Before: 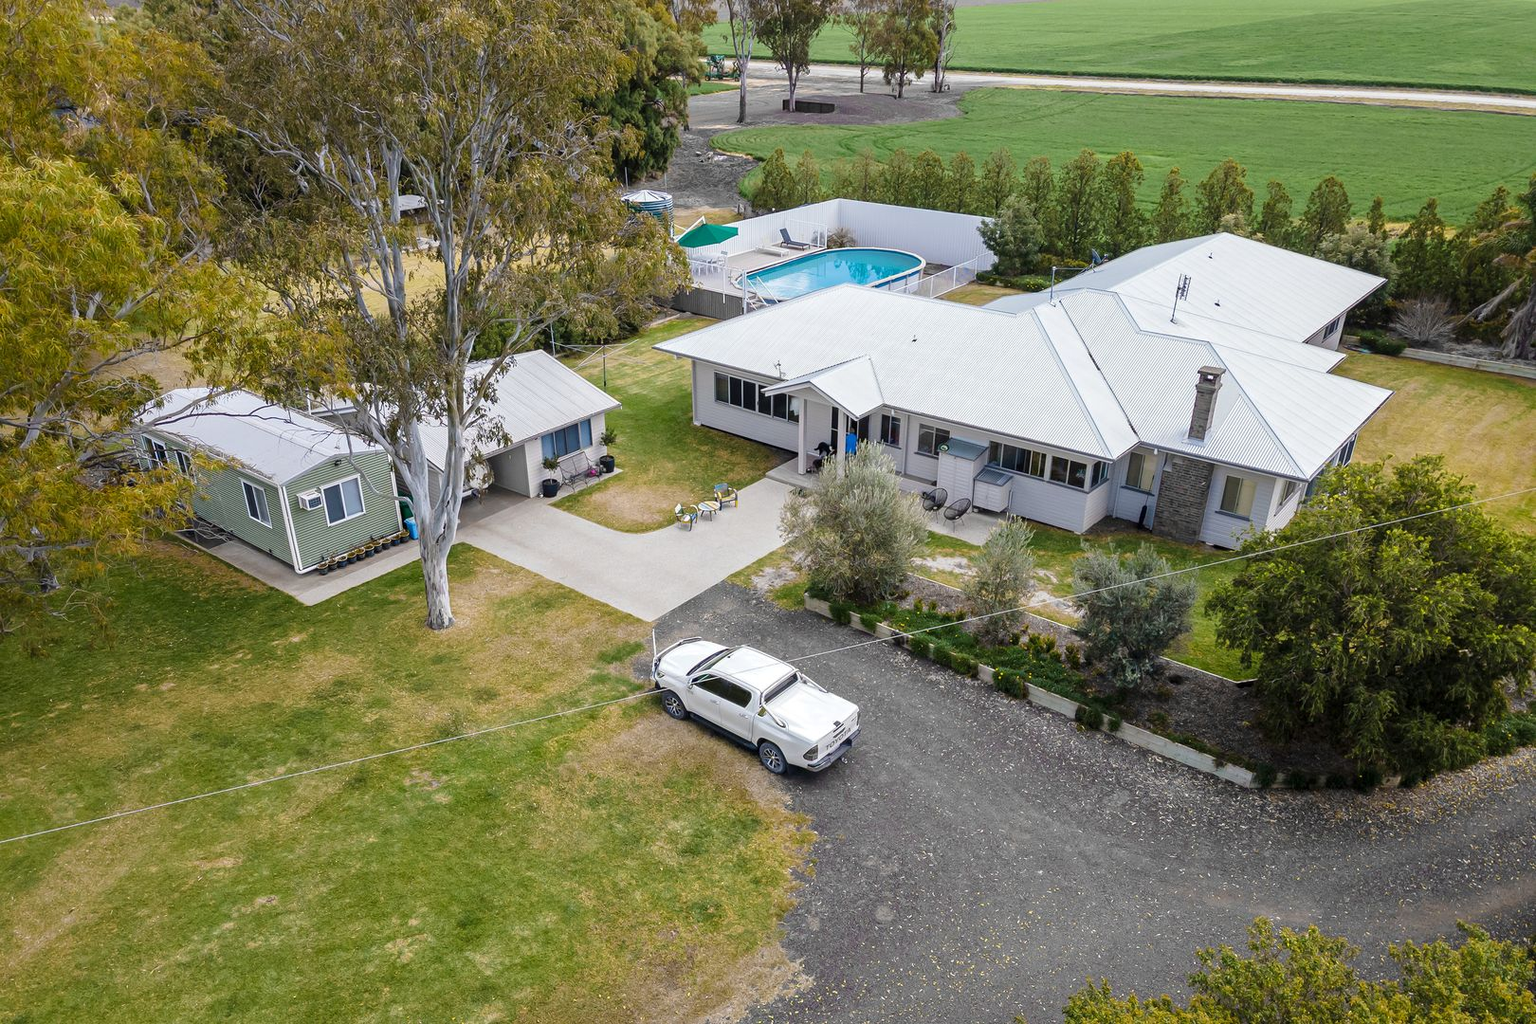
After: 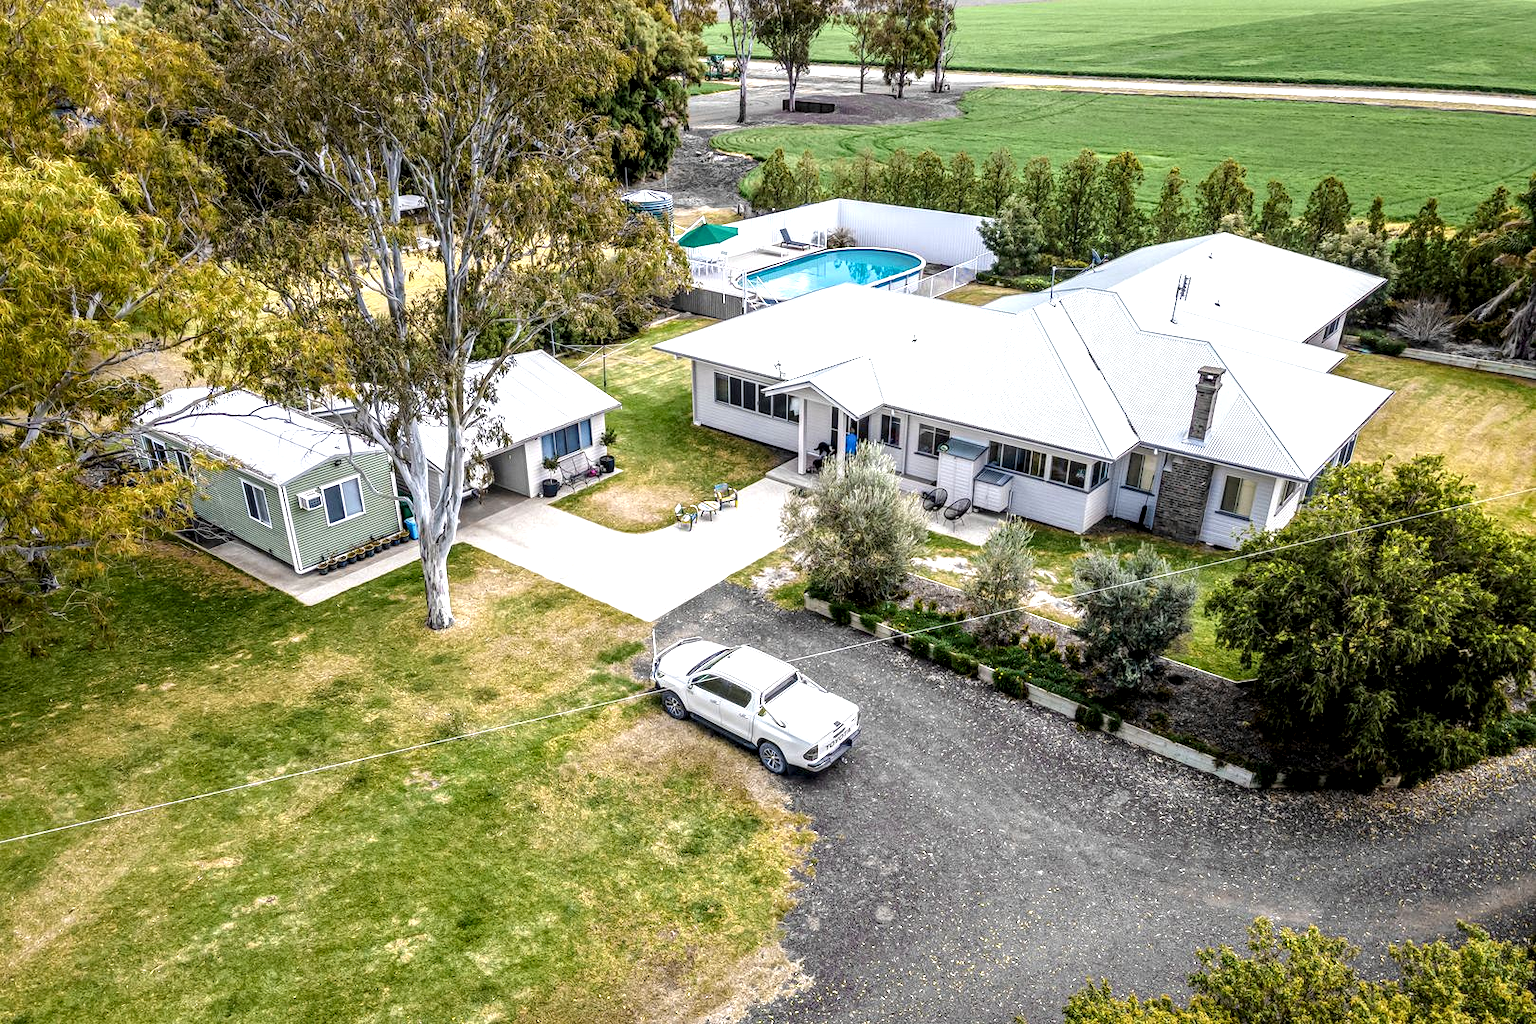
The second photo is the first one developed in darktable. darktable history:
exposure: black level correction 0.001, exposure 0.5 EV, compensate exposure bias true, compensate highlight preservation false
local contrast: highlights 12%, shadows 38%, detail 183%, midtone range 0.471
